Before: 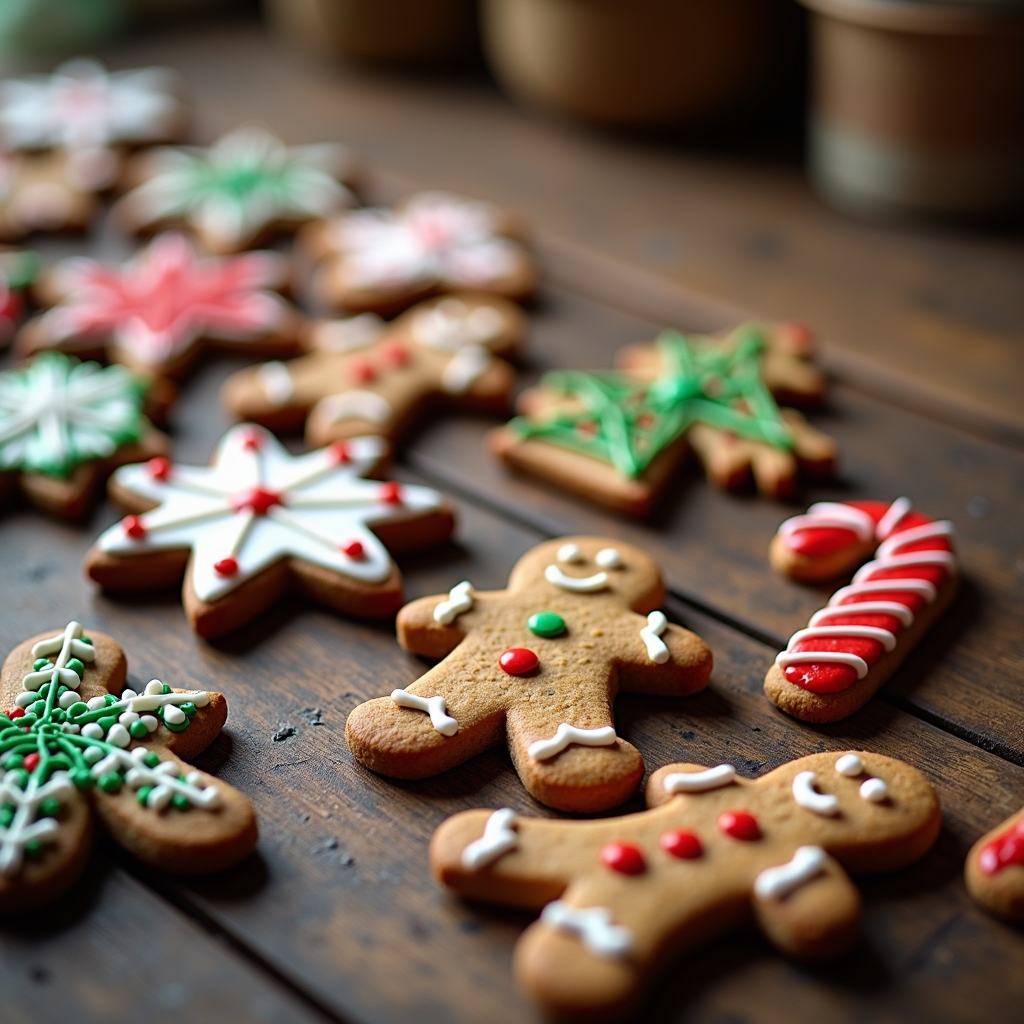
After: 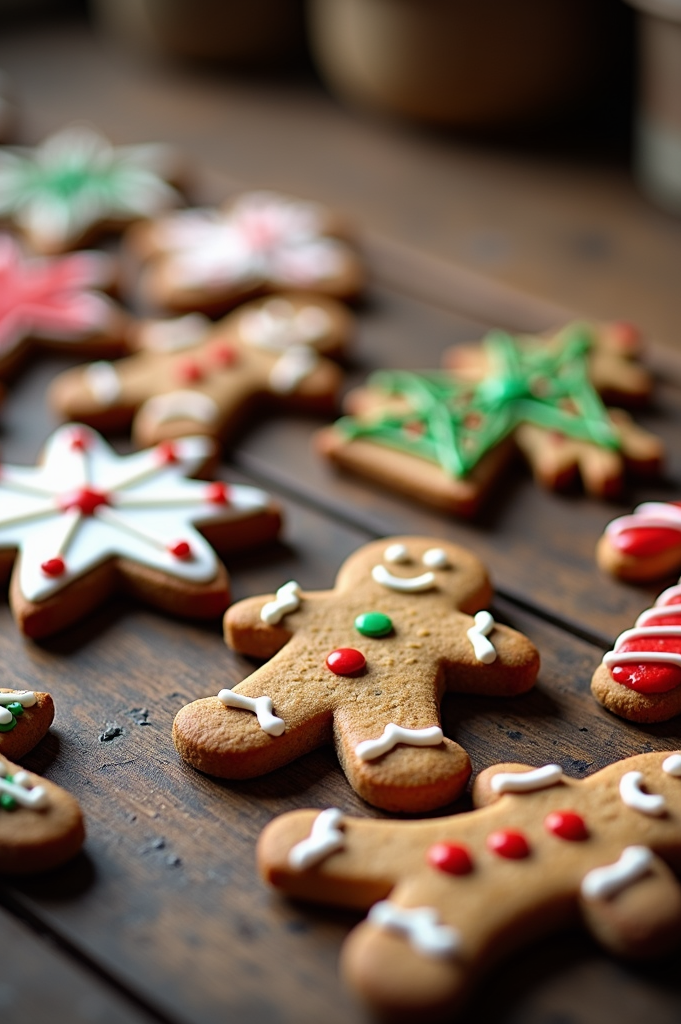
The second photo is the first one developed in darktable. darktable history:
vignetting: on, module defaults
crop: left 16.899%, right 16.556%
white balance: emerald 1
